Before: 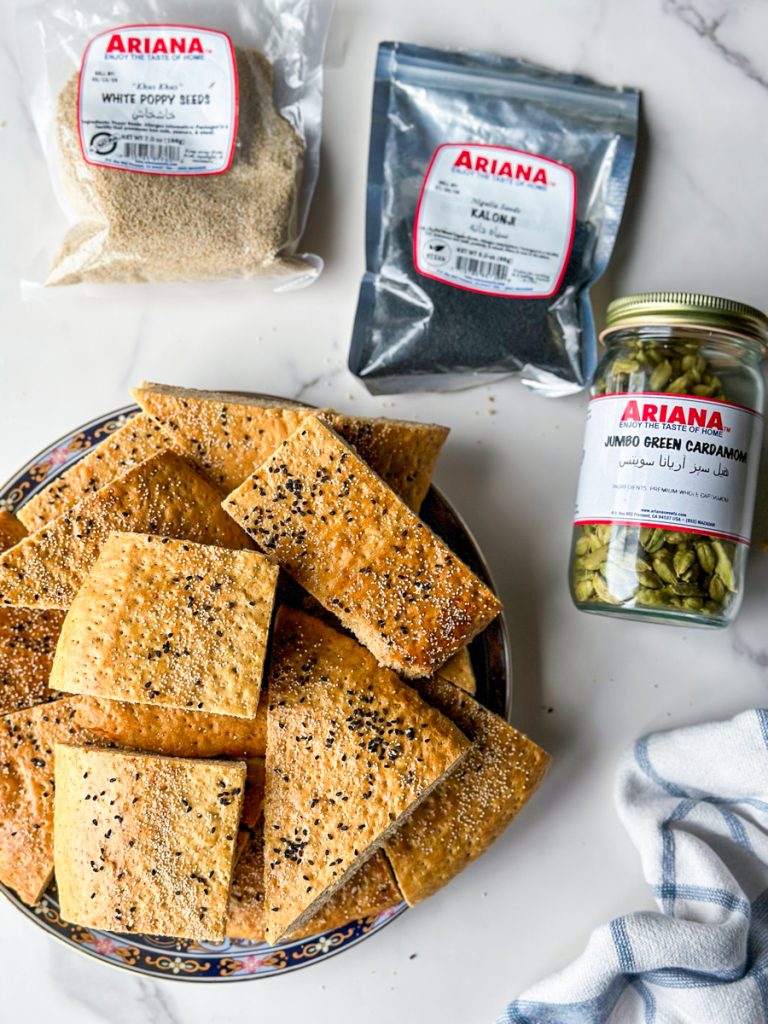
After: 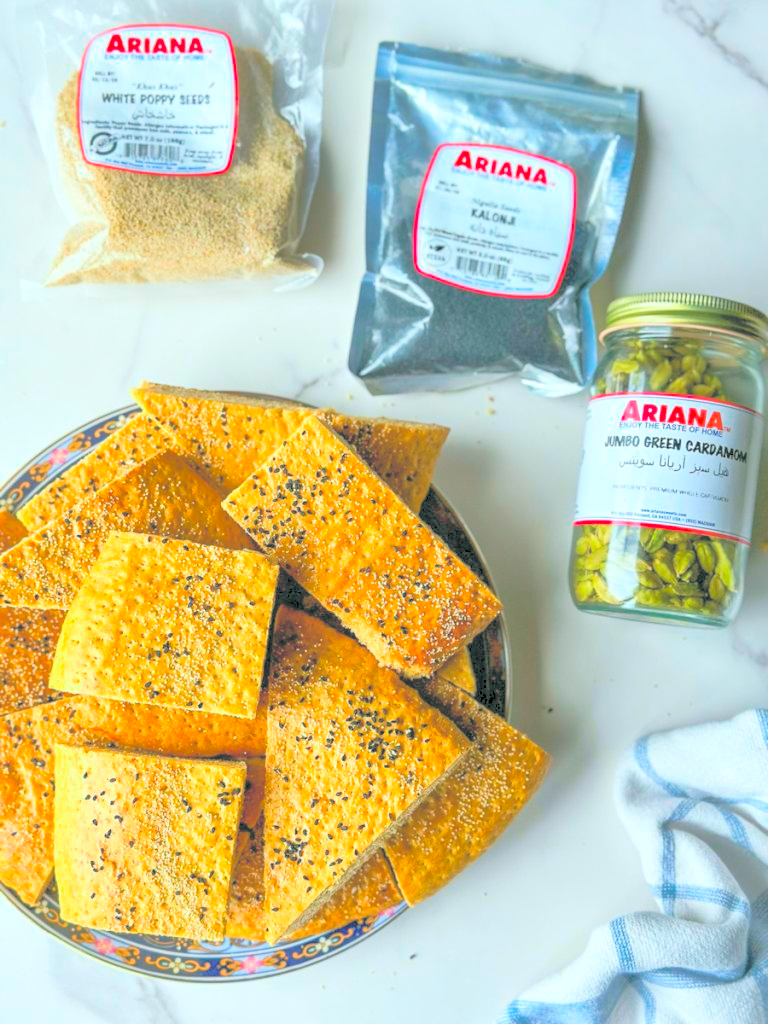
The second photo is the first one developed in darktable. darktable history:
color correction: highlights a* -7.33, highlights b* 1.26, shadows a* -3.55, saturation 1.4
contrast brightness saturation: brightness 1
shadows and highlights: on, module defaults
white balance: red 1.009, blue 1.027
